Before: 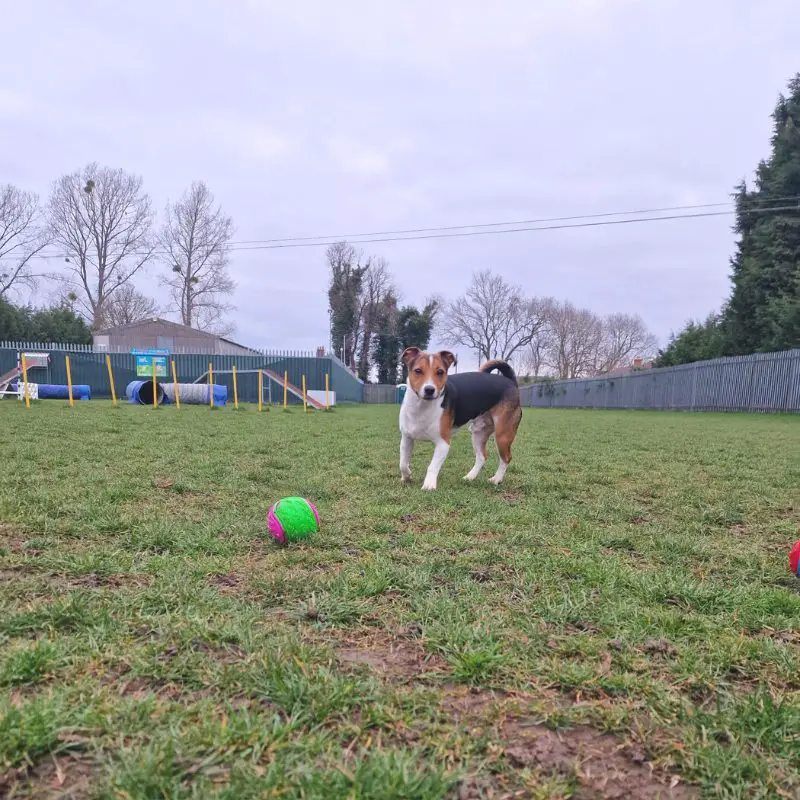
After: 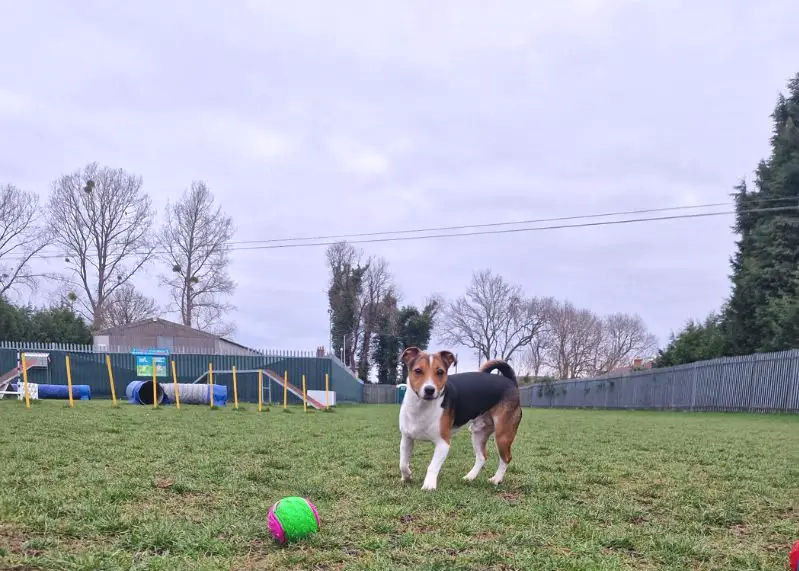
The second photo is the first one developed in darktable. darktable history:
crop: bottom 28.576%
local contrast: mode bilateral grid, contrast 20, coarseness 50, detail 141%, midtone range 0.2
